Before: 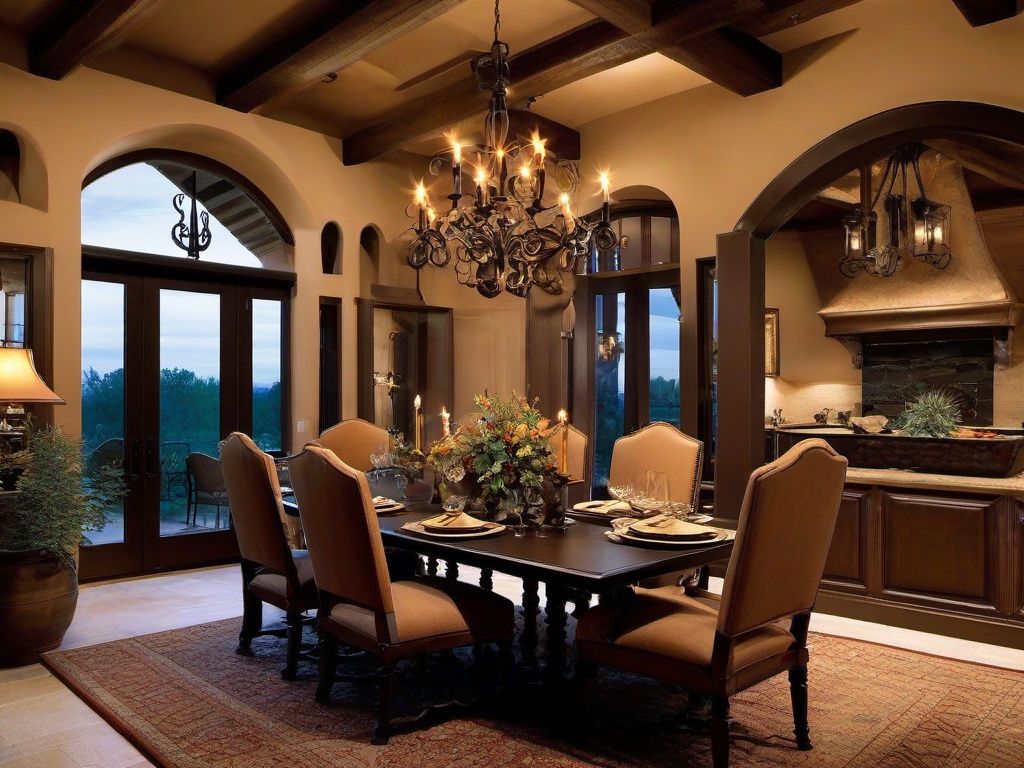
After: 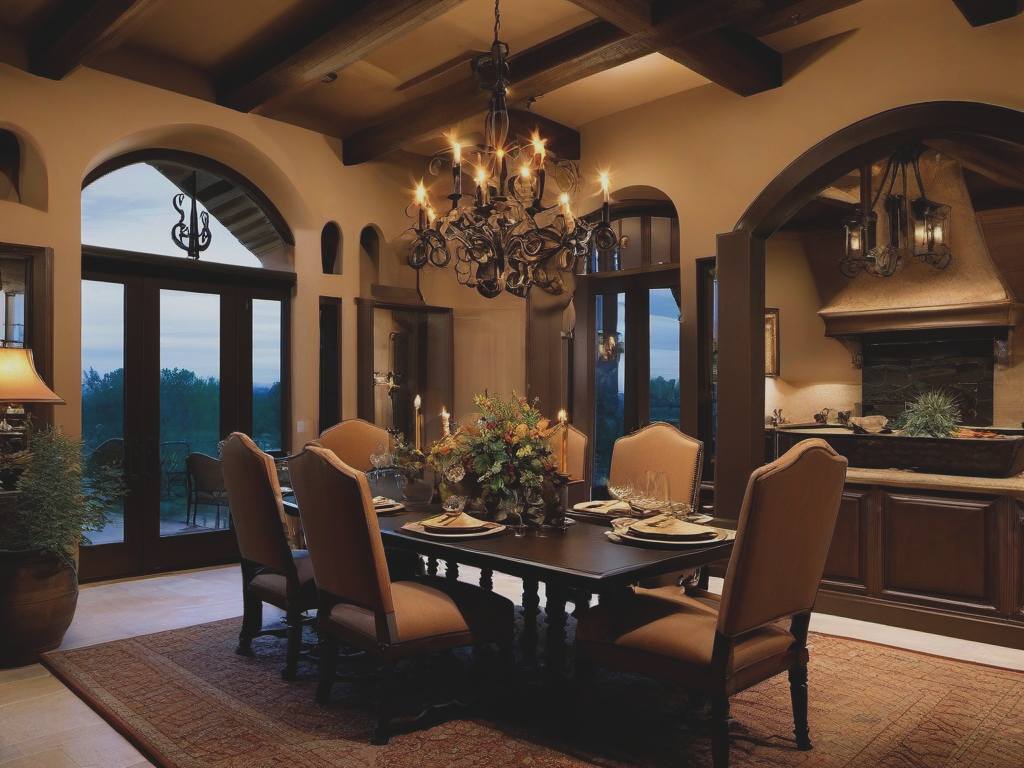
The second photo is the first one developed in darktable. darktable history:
exposure: black level correction -0.015, exposure -0.509 EV, compensate exposure bias true, compensate highlight preservation false
